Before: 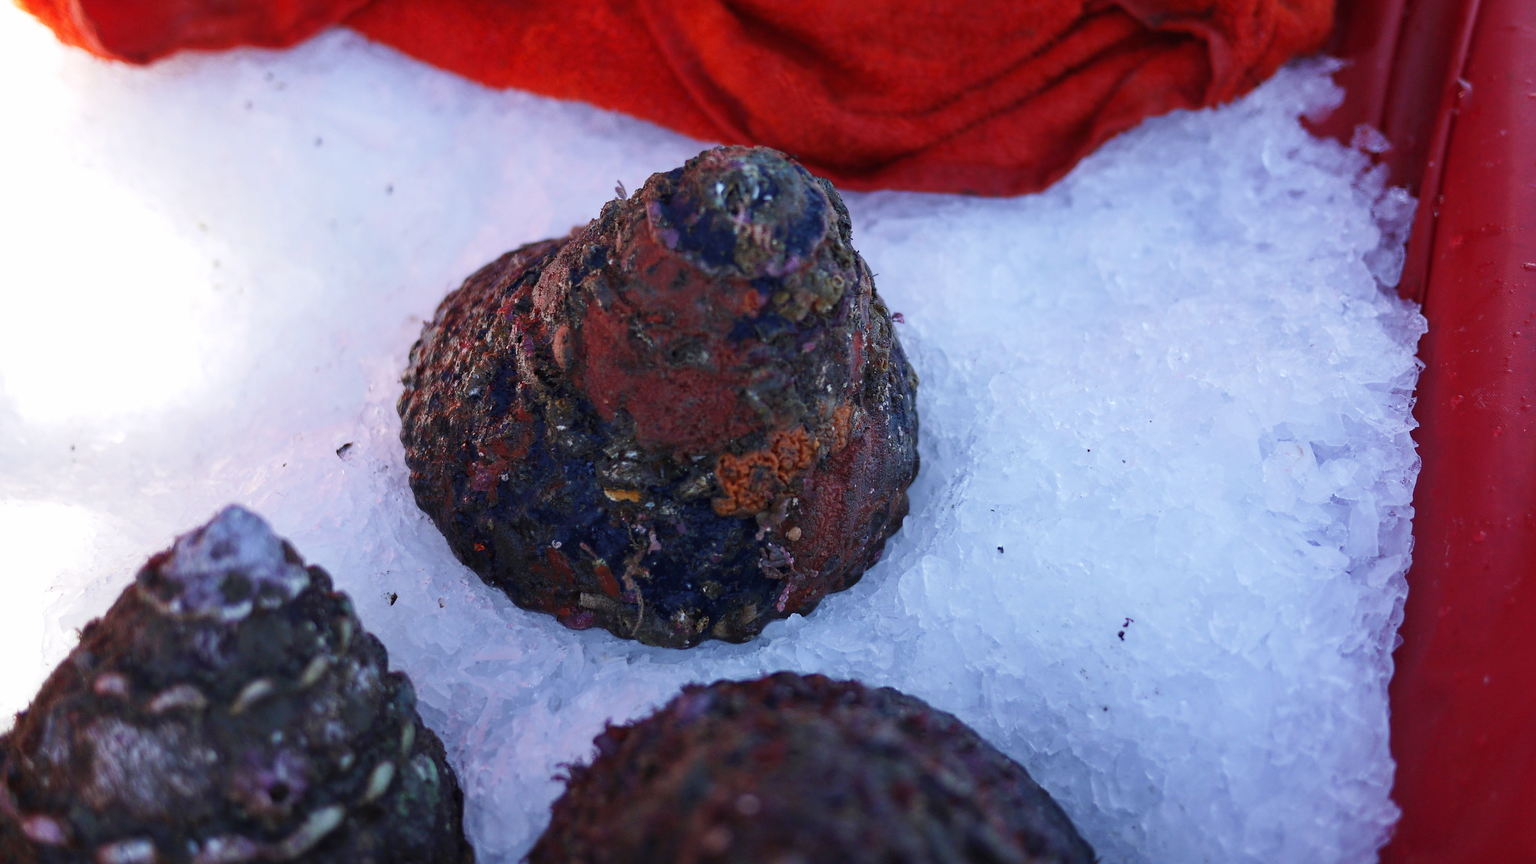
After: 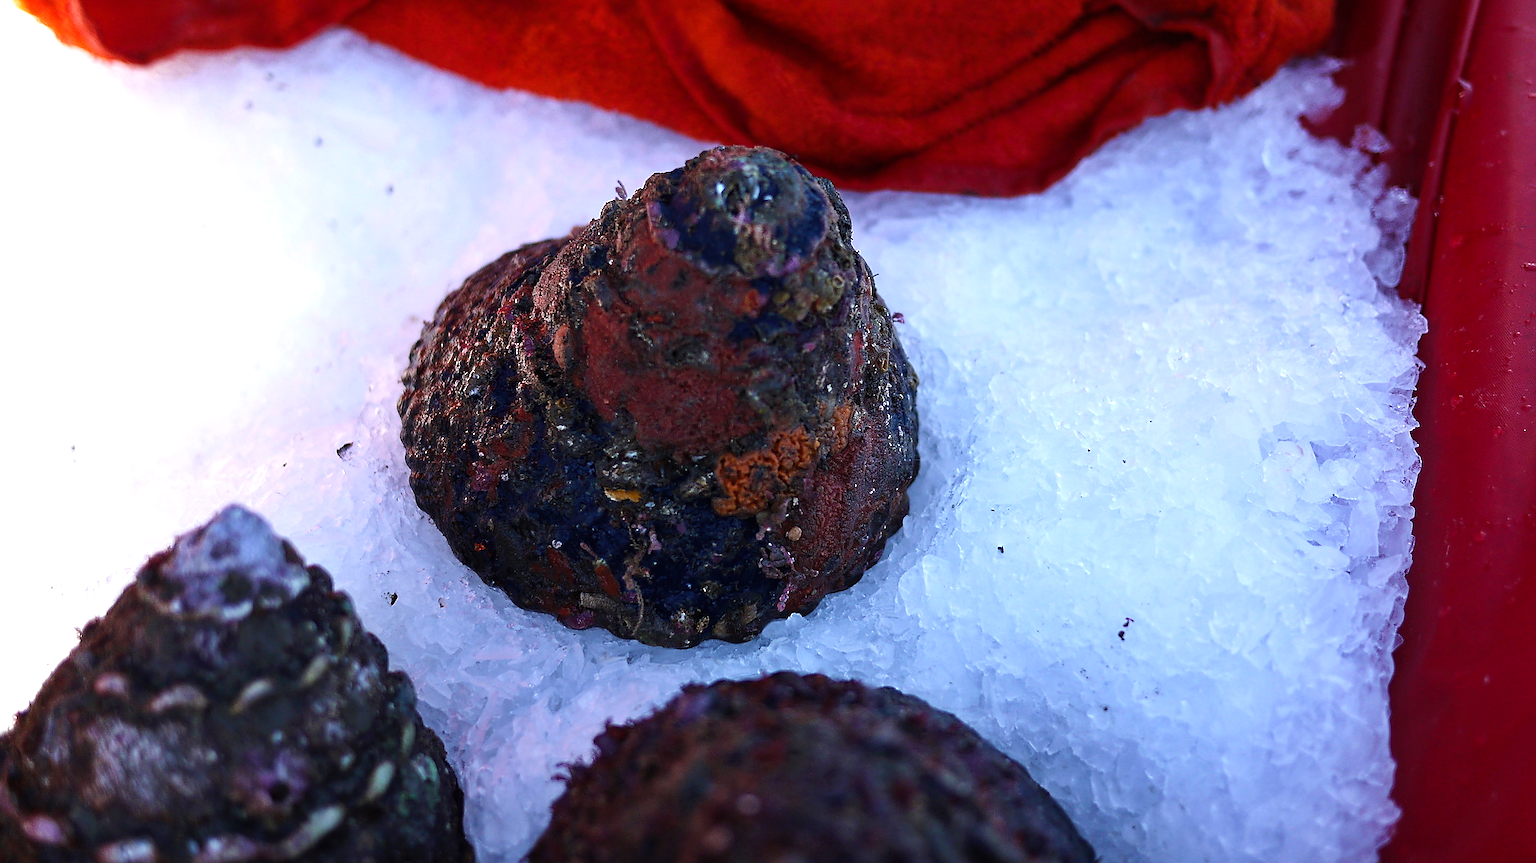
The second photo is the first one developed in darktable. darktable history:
sharpen: radius 1.415, amount 1.246, threshold 0.819
color balance rgb: linear chroma grading › global chroma 9.666%, perceptual saturation grading › global saturation -0.075%, global vibrance 25.075%, contrast 20.26%
